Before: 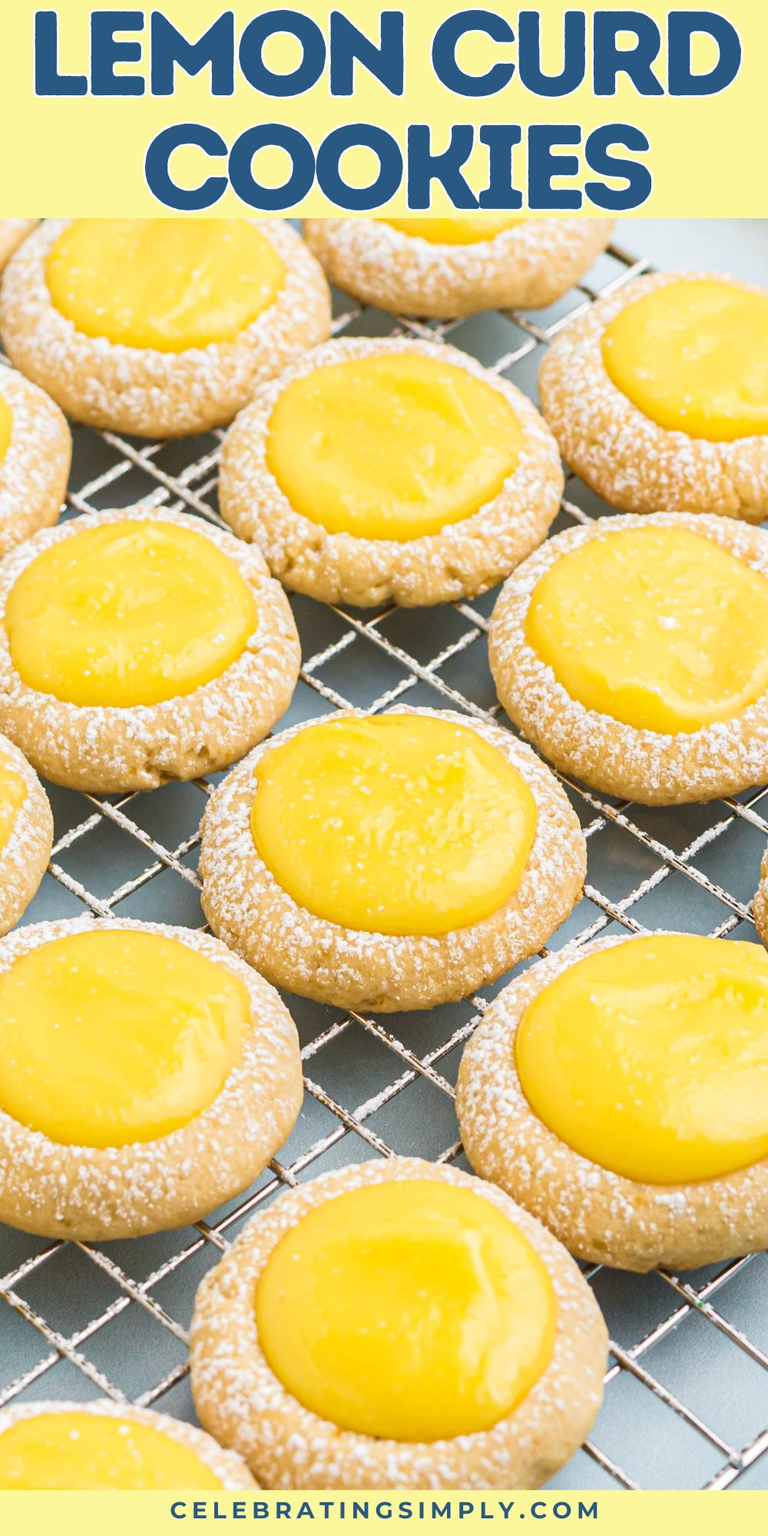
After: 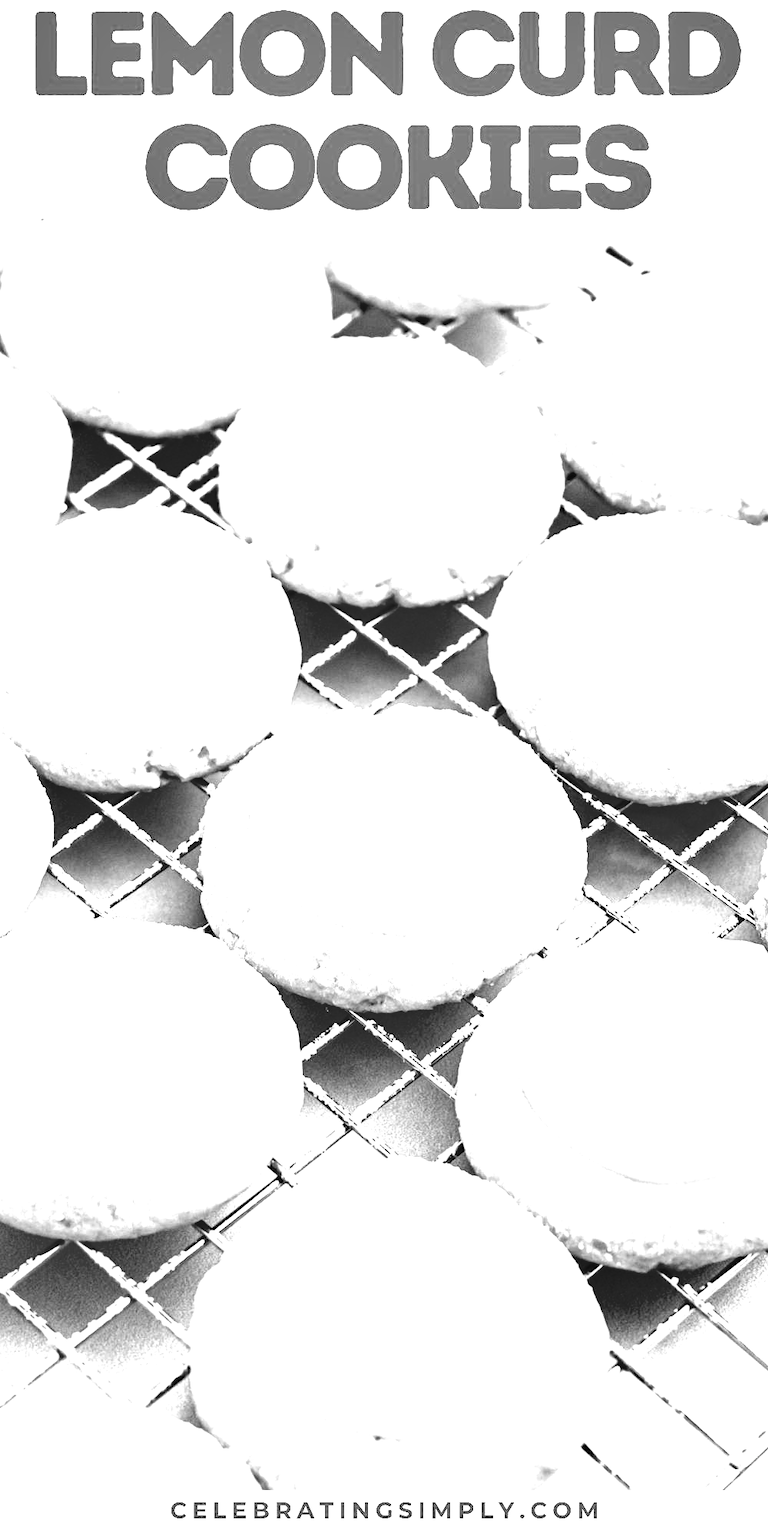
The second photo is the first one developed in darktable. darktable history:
color calibration: output gray [0.267, 0.423, 0.261, 0], illuminant custom, x 0.348, y 0.364, temperature 4937.86 K
shadows and highlights: soften with gaussian
exposure: exposure 1.999 EV, compensate exposure bias true, compensate highlight preservation false
